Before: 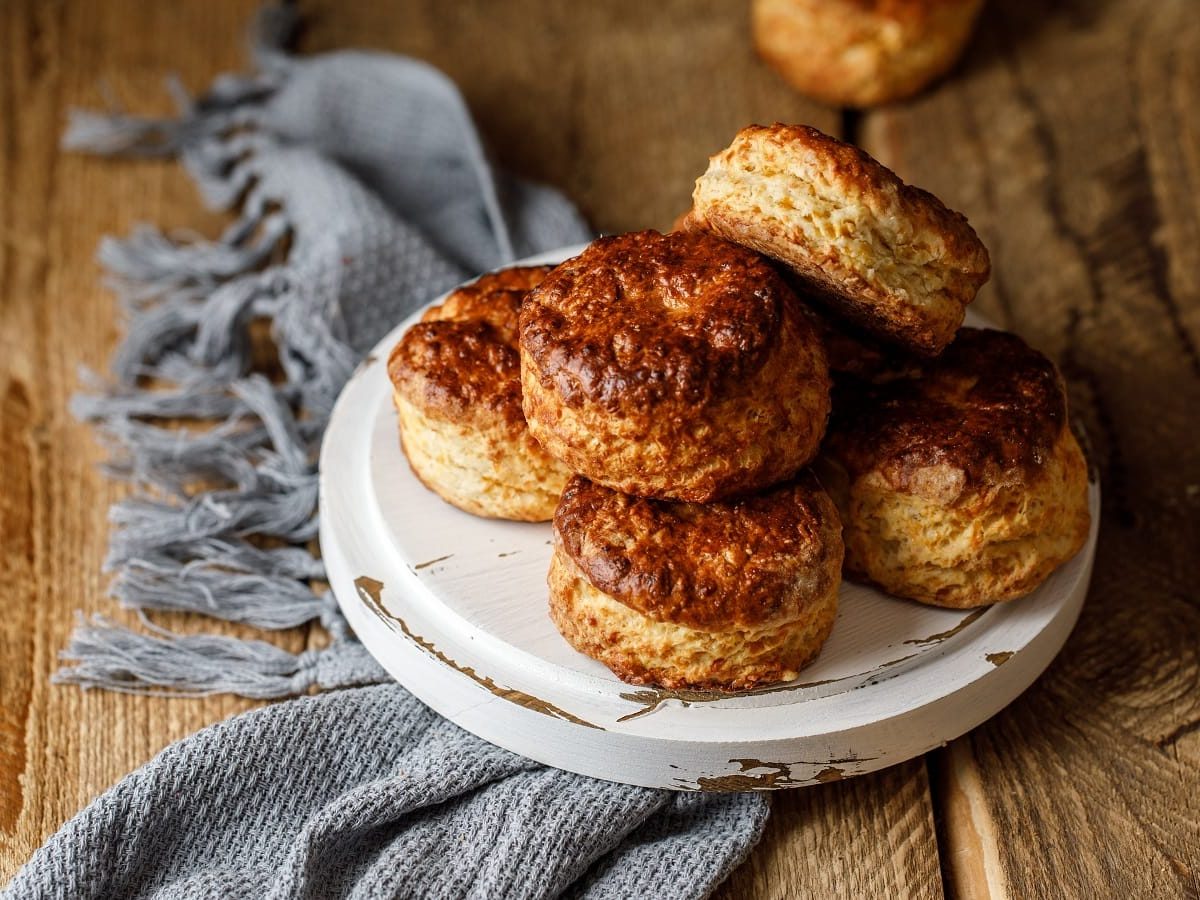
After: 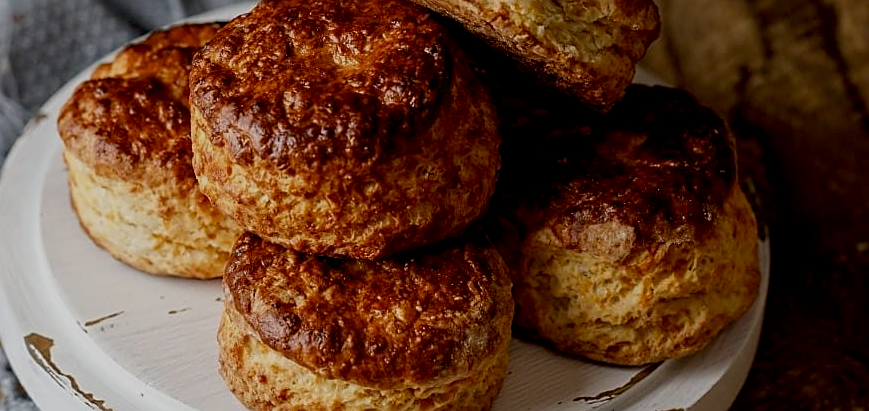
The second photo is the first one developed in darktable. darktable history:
sharpen: on, module defaults
exposure: black level correction 0.009, exposure -0.677 EV, compensate highlight preservation false
crop and rotate: left 27.506%, top 27.089%, bottom 27.142%
